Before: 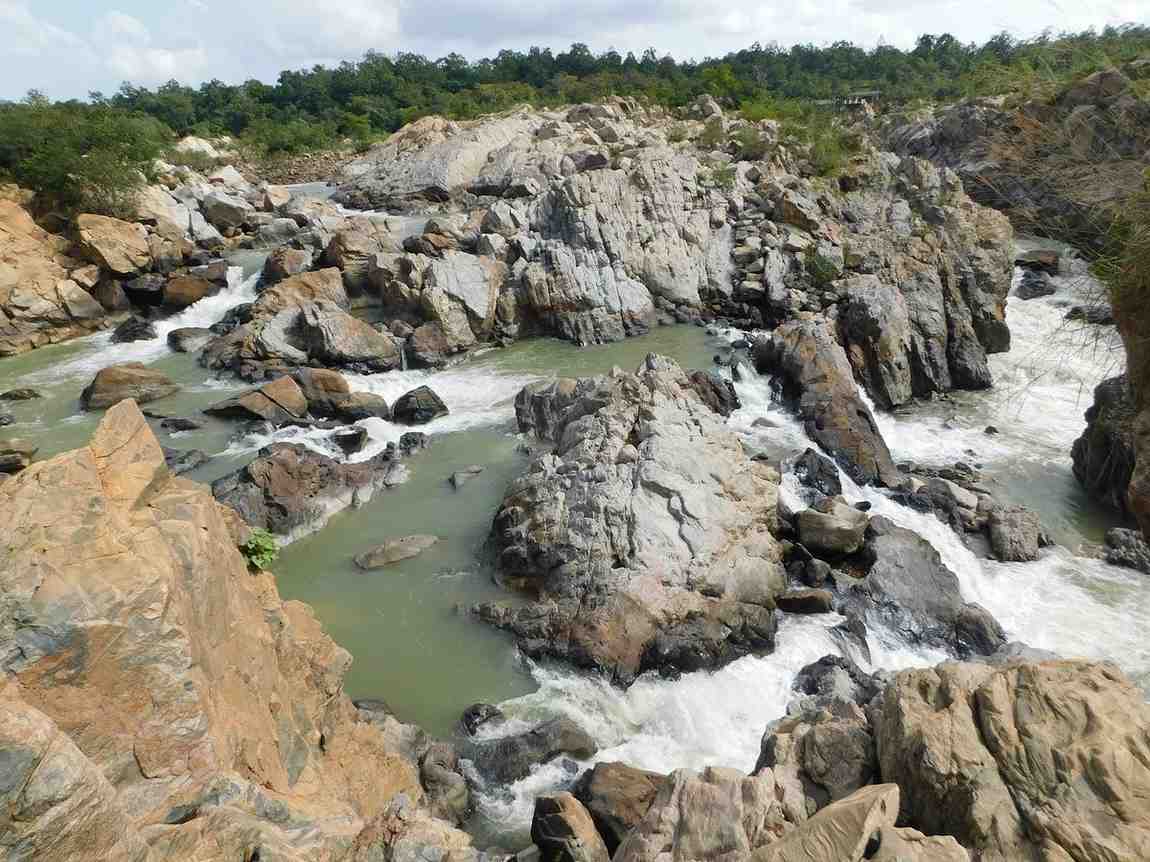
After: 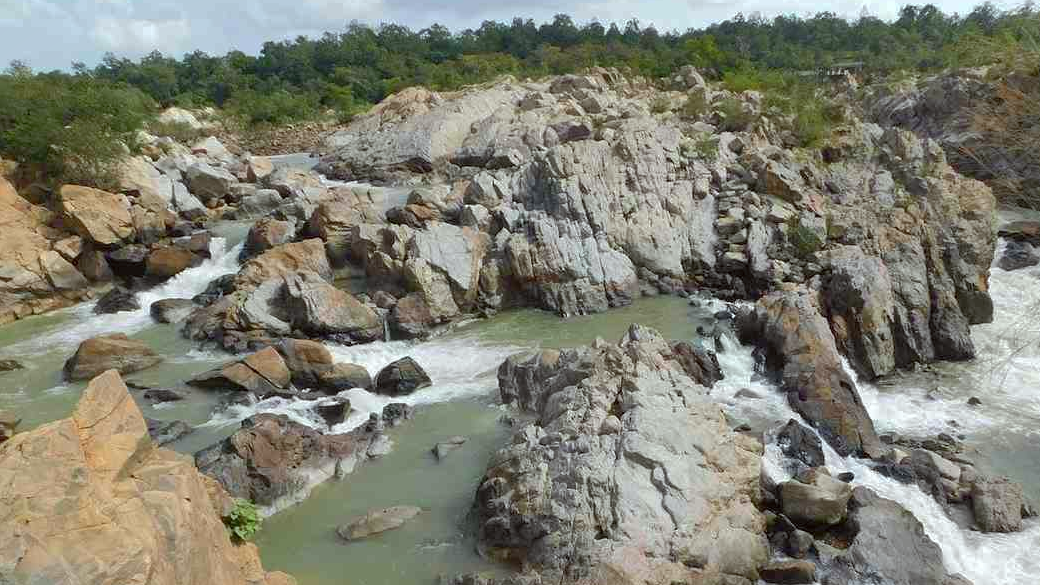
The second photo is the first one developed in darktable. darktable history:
shadows and highlights: on, module defaults
crop: left 1.509%, top 3.452%, right 7.696%, bottom 28.452%
color correction: highlights a* -2.73, highlights b* -2.09, shadows a* 2.41, shadows b* 2.73
